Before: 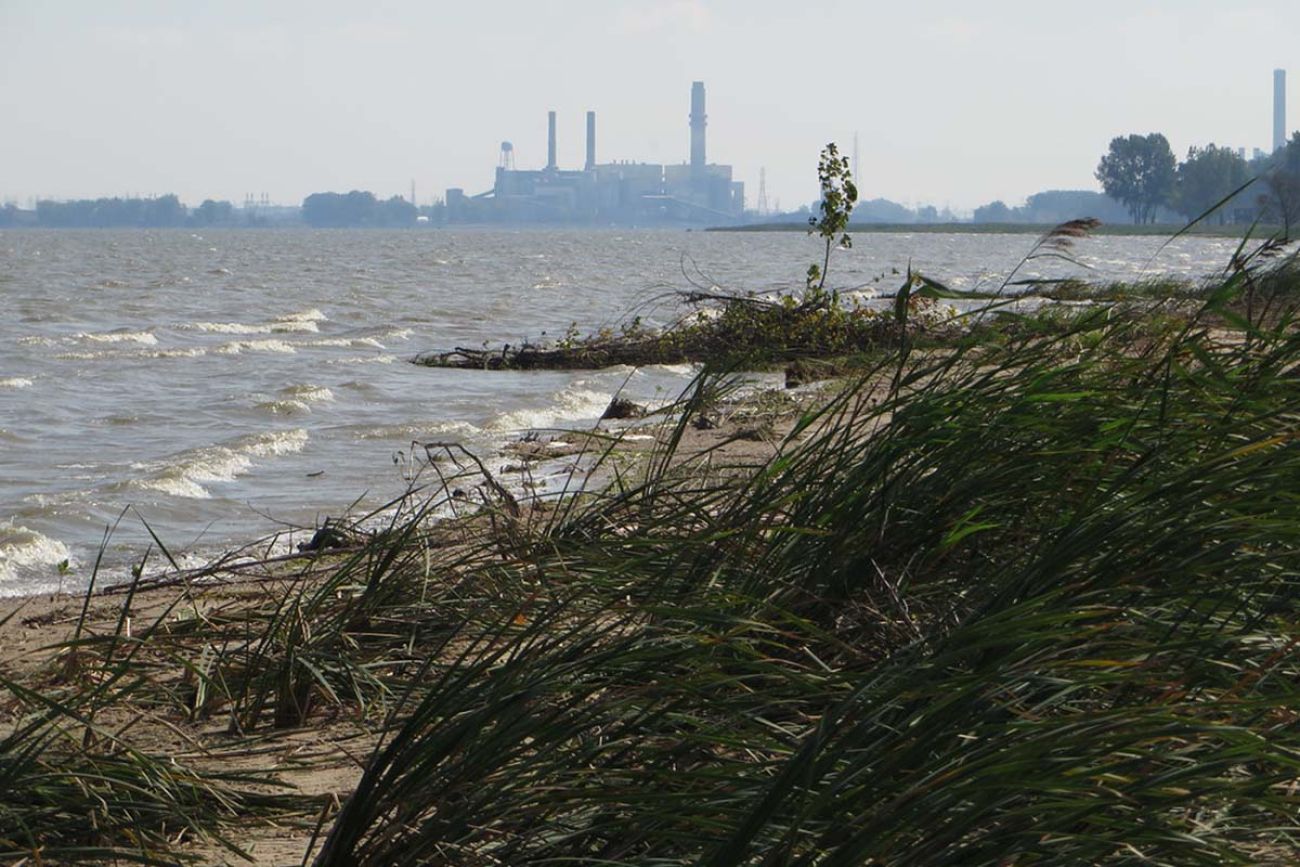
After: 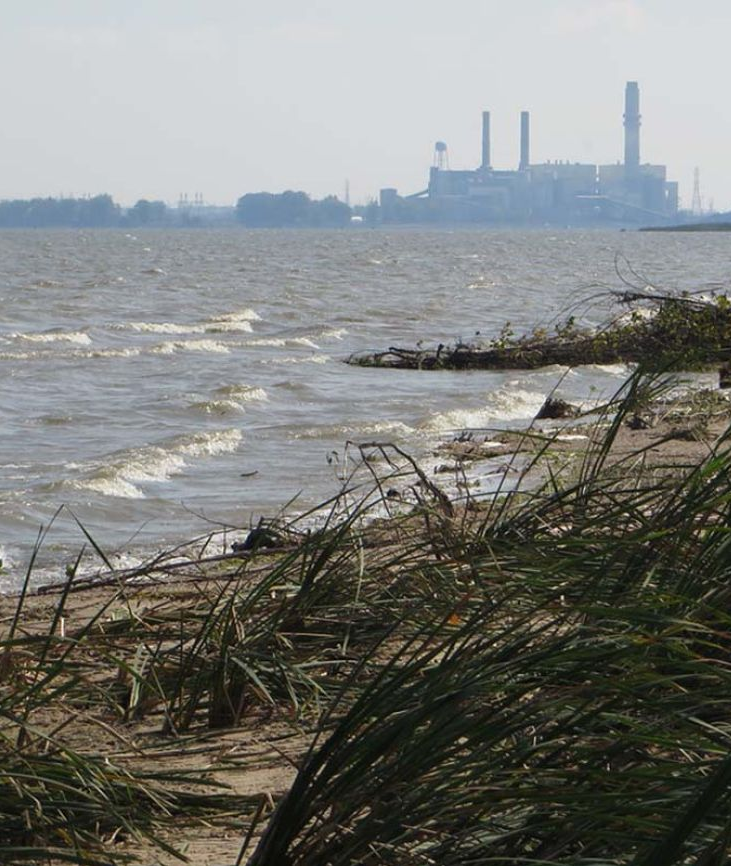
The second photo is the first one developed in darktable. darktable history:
rotate and perspective: automatic cropping original format, crop left 0, crop top 0
crop: left 5.114%, right 38.589%
